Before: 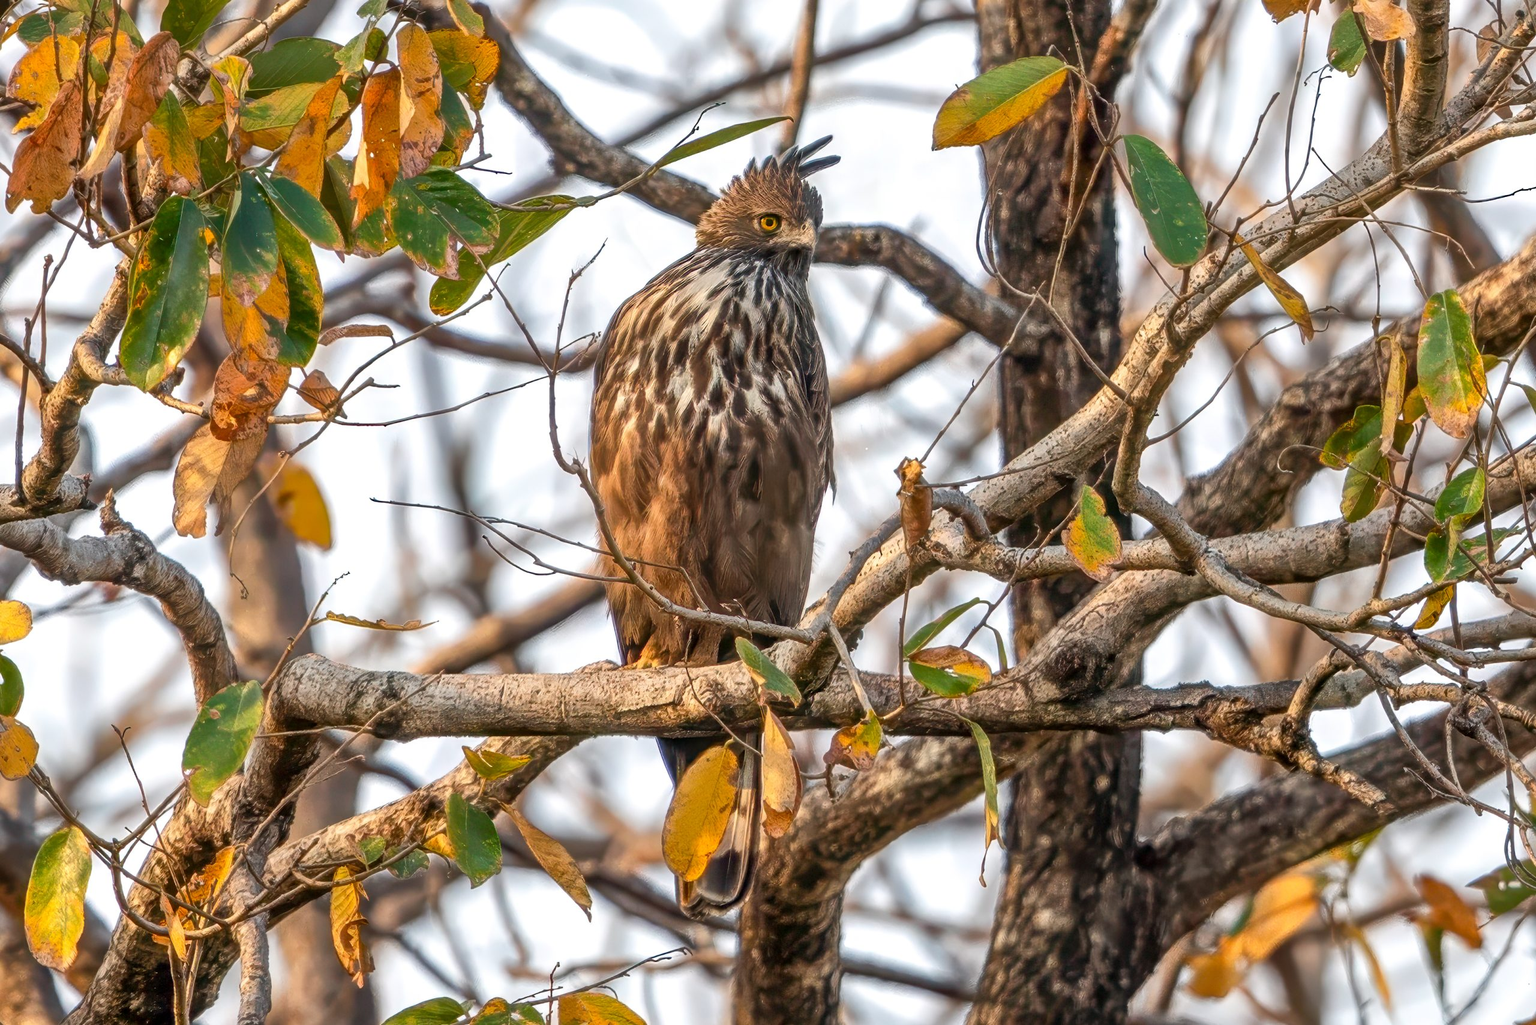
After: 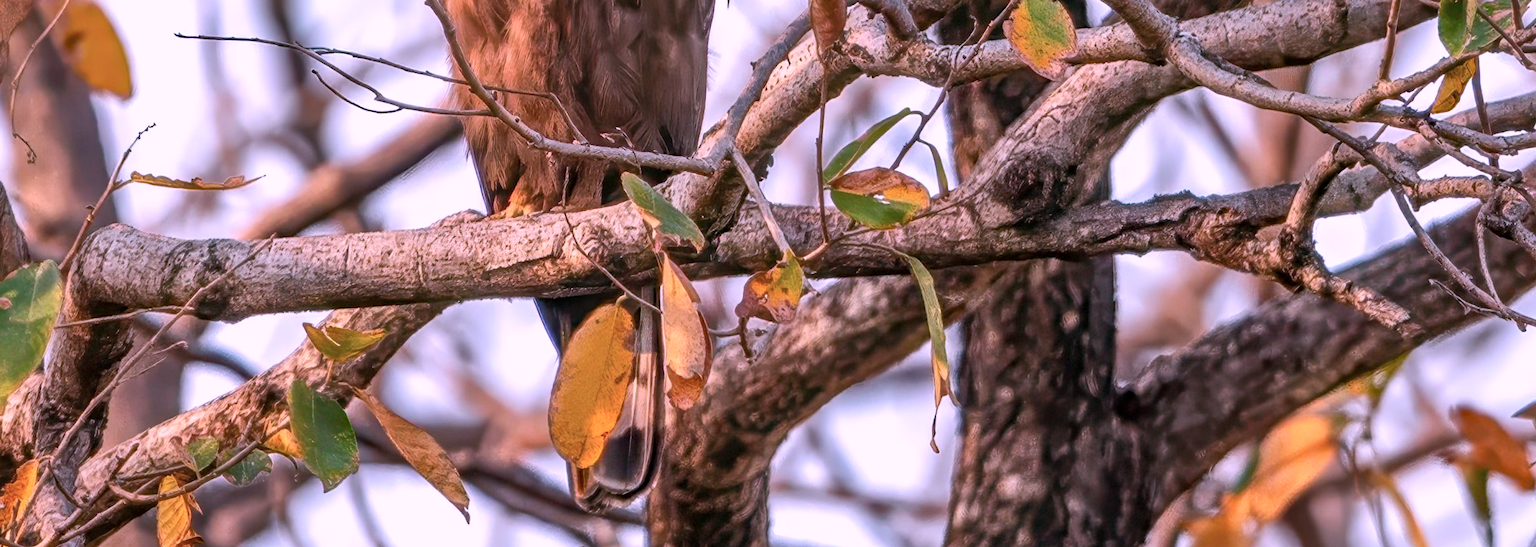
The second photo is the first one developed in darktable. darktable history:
color correction: highlights a* 15.03, highlights b* -25.07
haze removal: compatibility mode true, adaptive false
crop and rotate: left 13.306%, top 48.129%, bottom 2.928%
rotate and perspective: rotation -3.52°, crop left 0.036, crop right 0.964, crop top 0.081, crop bottom 0.919
